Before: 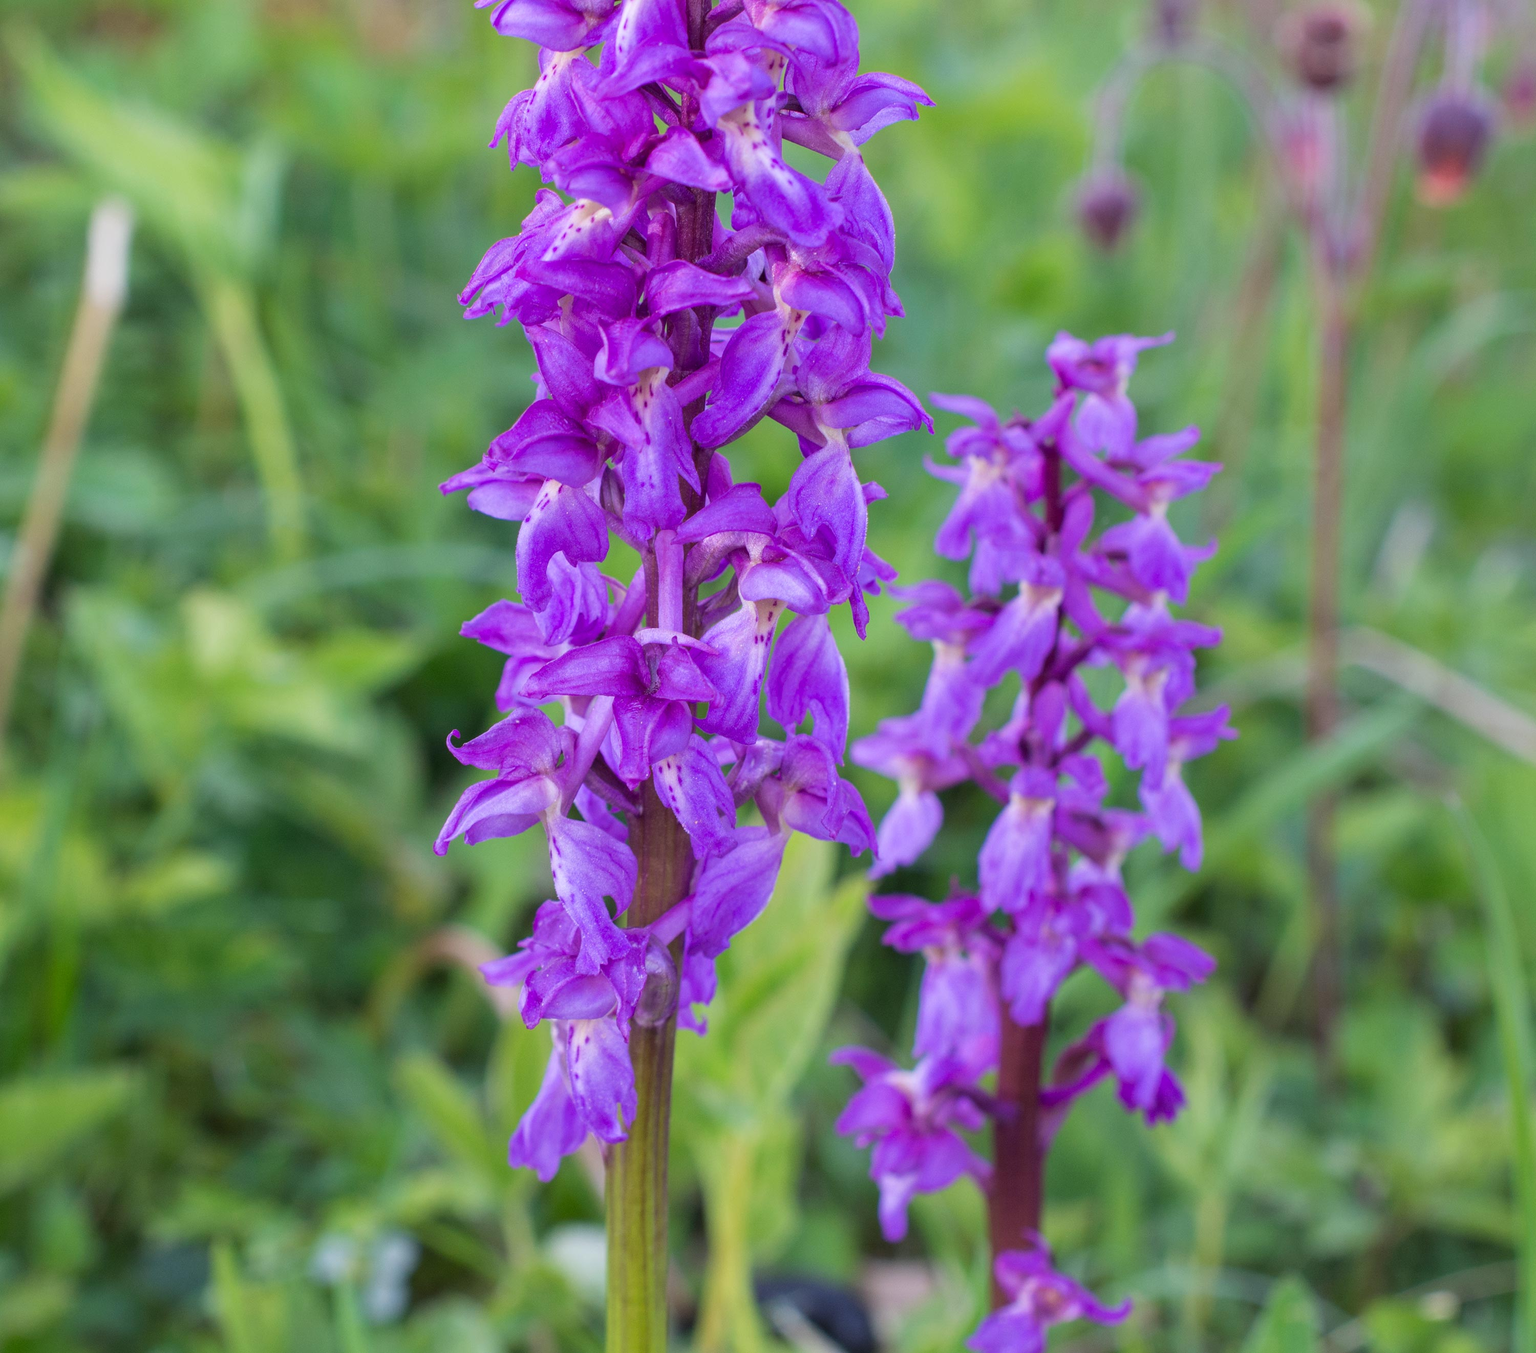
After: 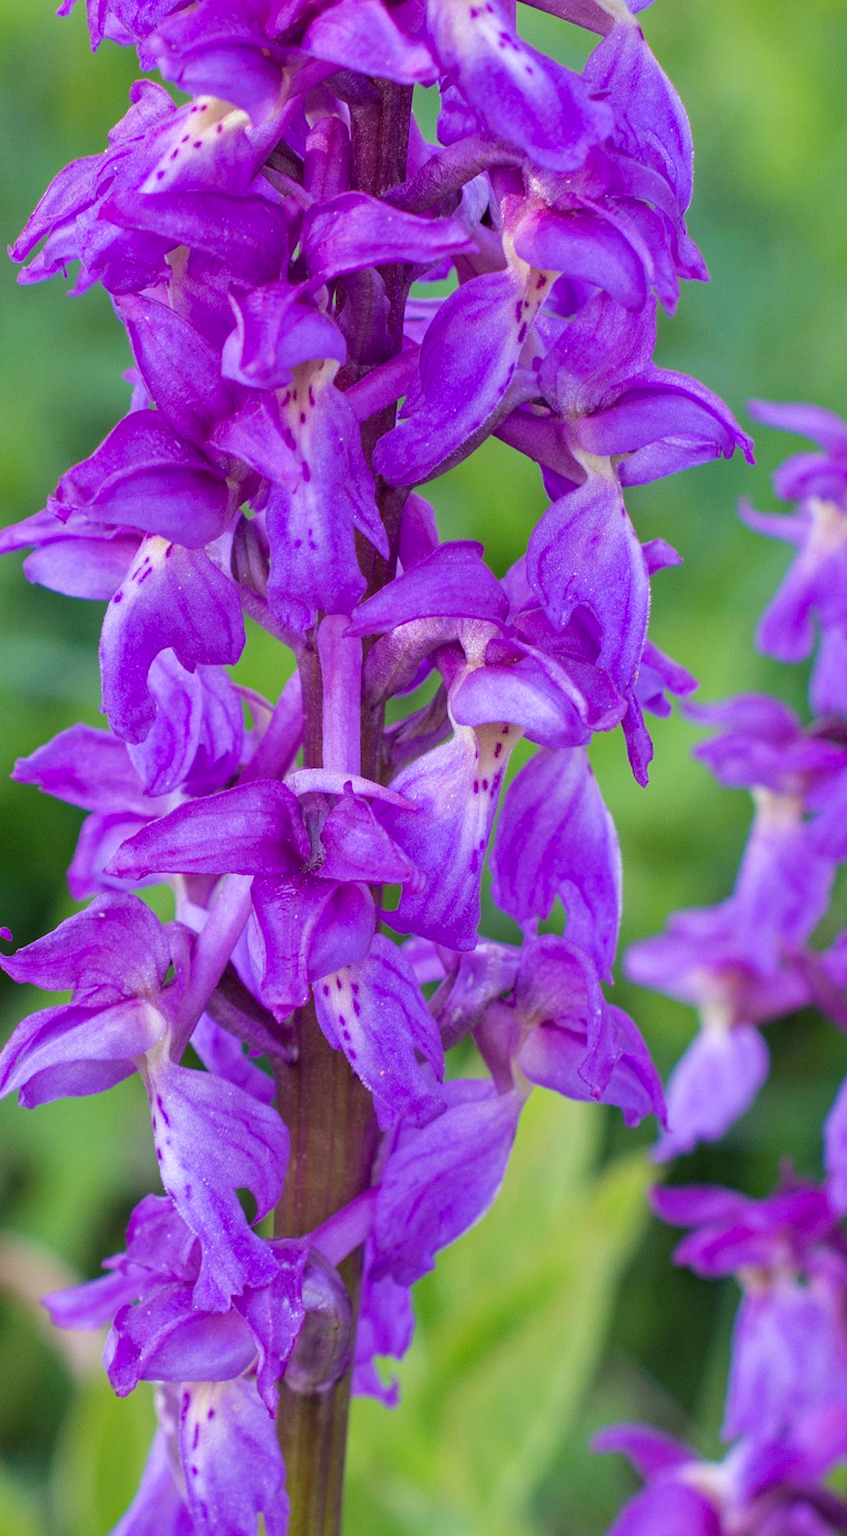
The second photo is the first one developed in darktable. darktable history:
crop and rotate: left 29.476%, top 10.214%, right 35.32%, bottom 17.333%
haze removal: compatibility mode true, adaptive false
